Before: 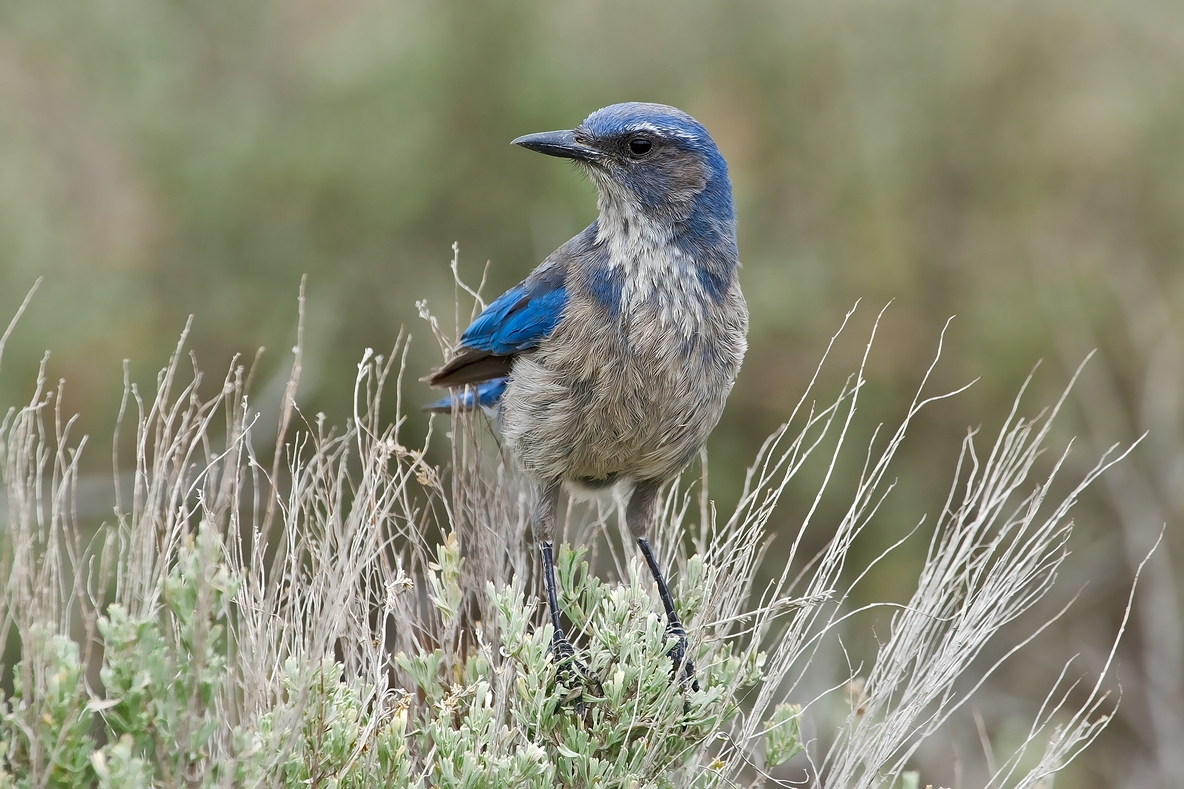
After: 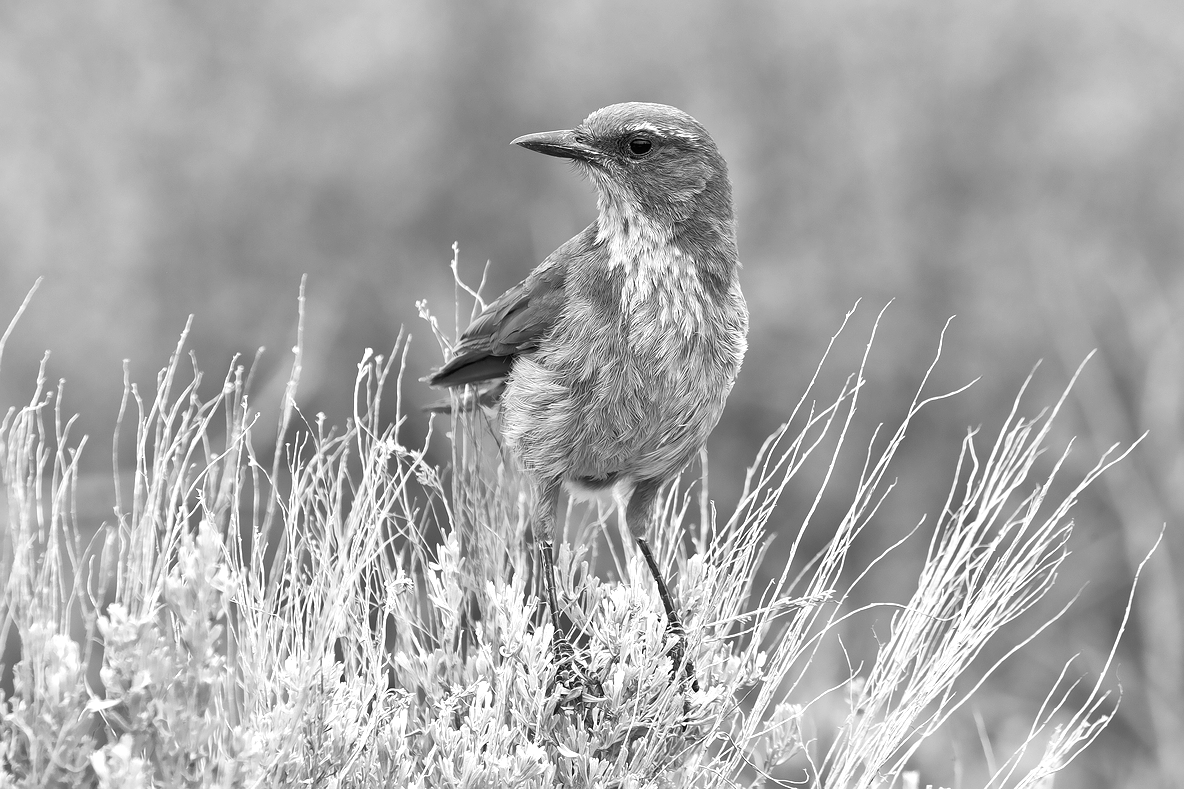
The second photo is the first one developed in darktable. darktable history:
exposure: black level correction 0, exposure 0.7 EV, compensate exposure bias true, compensate highlight preservation false
monochrome: a 32, b 64, size 2.3
